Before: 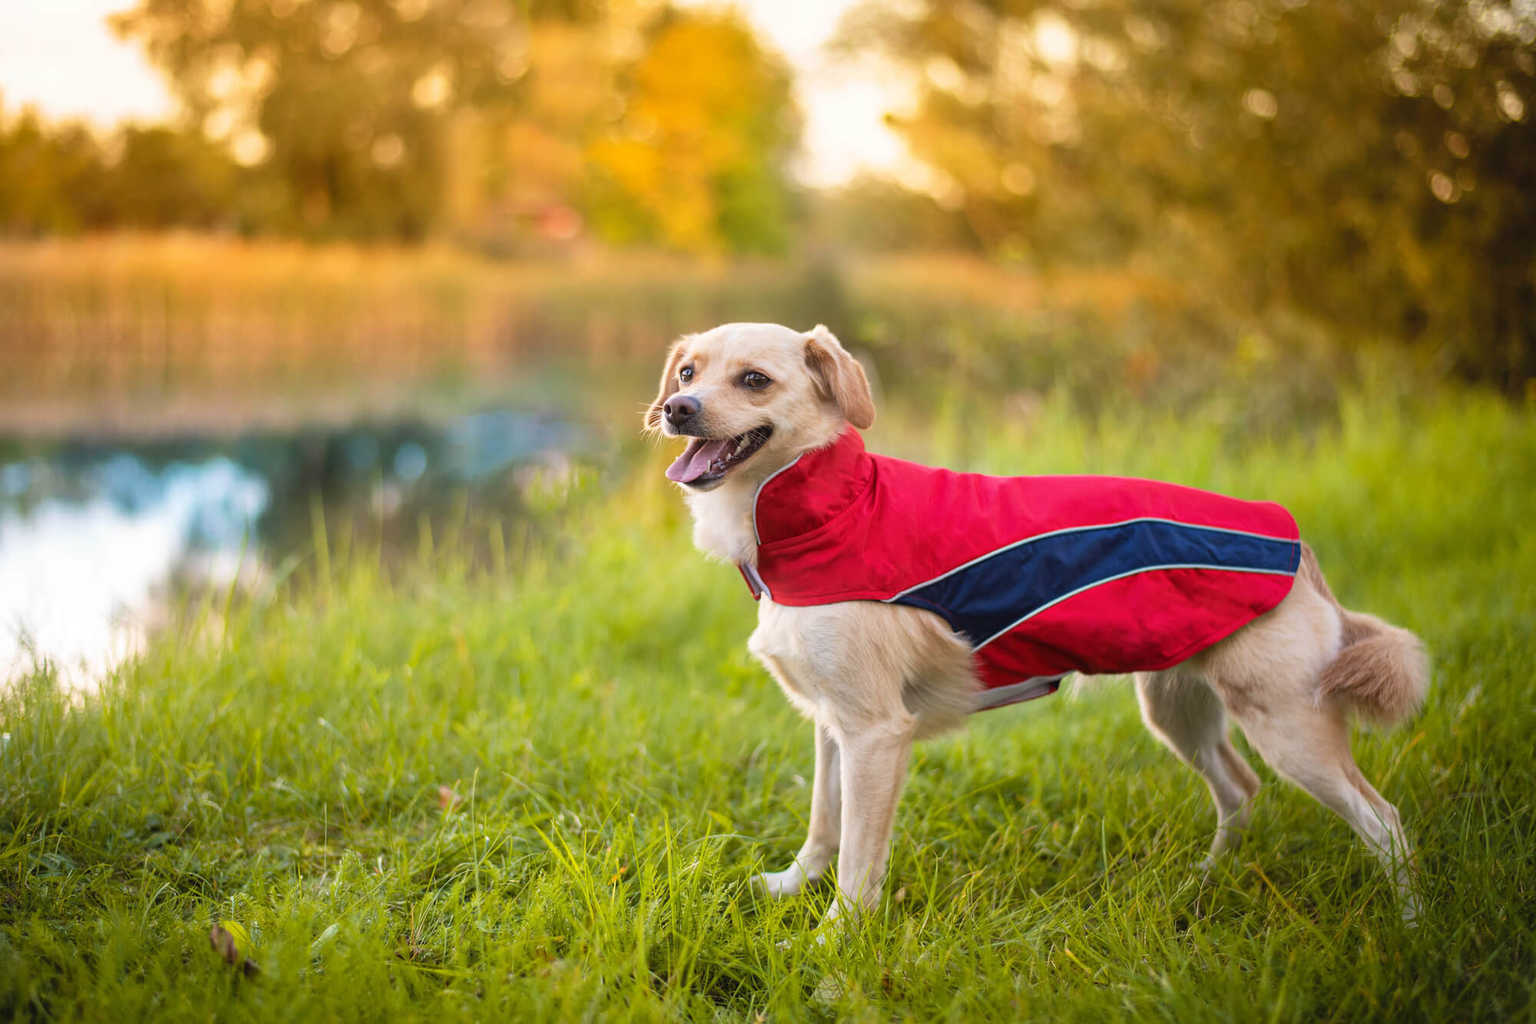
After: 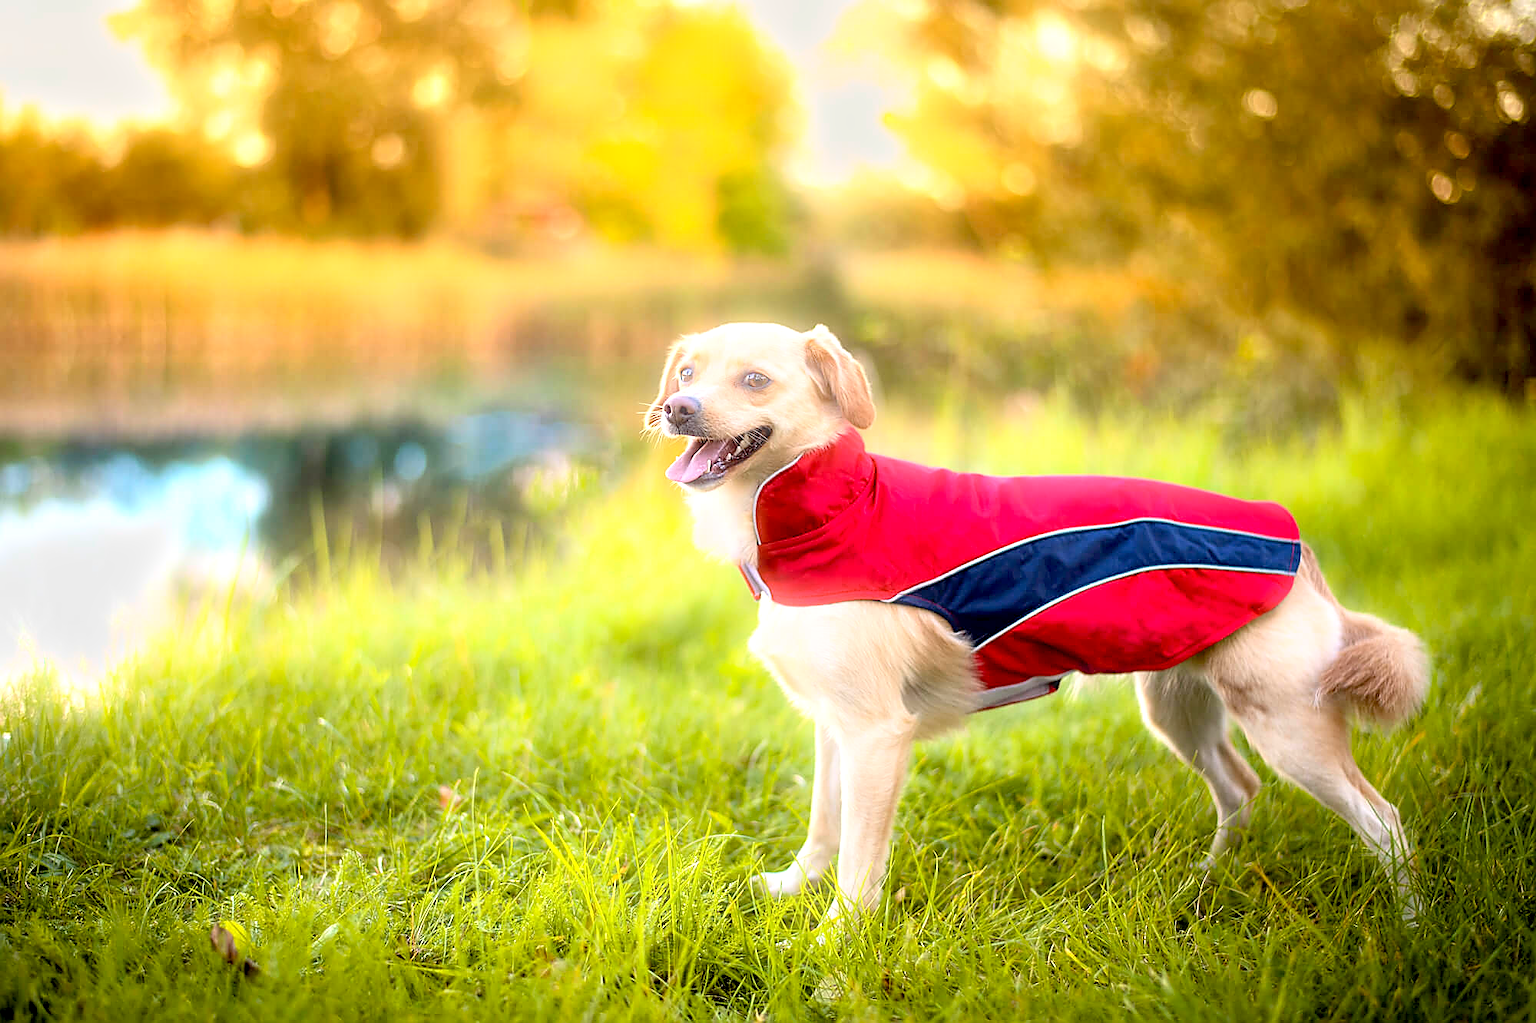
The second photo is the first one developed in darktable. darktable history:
sharpen: radius 1.4, amount 1.25, threshold 0.7
exposure: black level correction 0.012, exposure 0.7 EV, compensate exposure bias true, compensate highlight preservation false
bloom: size 5%, threshold 95%, strength 15%
